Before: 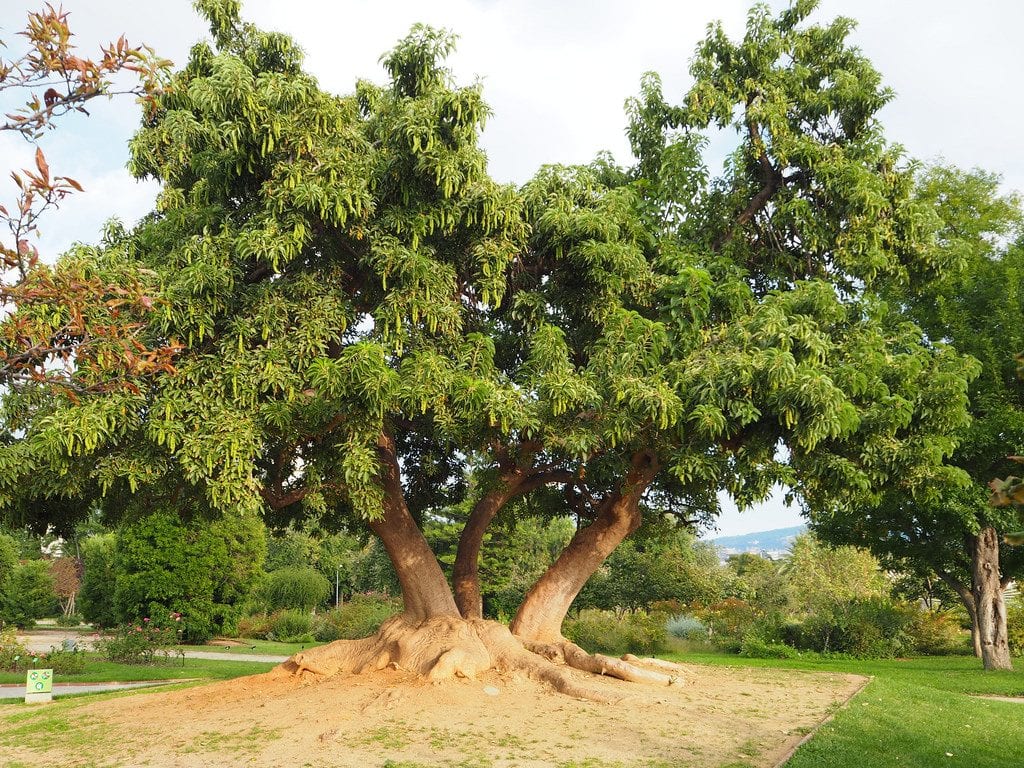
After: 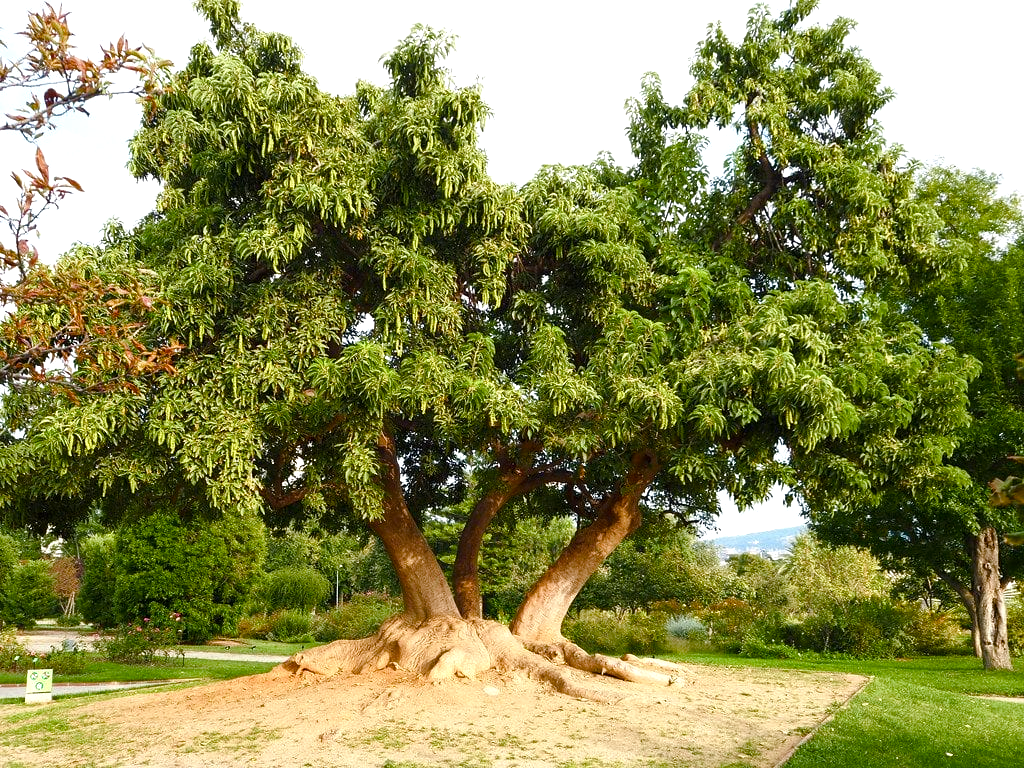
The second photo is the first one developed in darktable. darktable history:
local contrast: mode bilateral grid, contrast 20, coarseness 50, detail 120%, midtone range 0.2
color balance rgb: perceptual saturation grading › highlights -29.58%, perceptual saturation grading › mid-tones 29.47%, perceptual saturation grading › shadows 59.73%, perceptual brilliance grading › global brilliance -17.79%, perceptual brilliance grading › highlights 28.73%, global vibrance 15.44%
